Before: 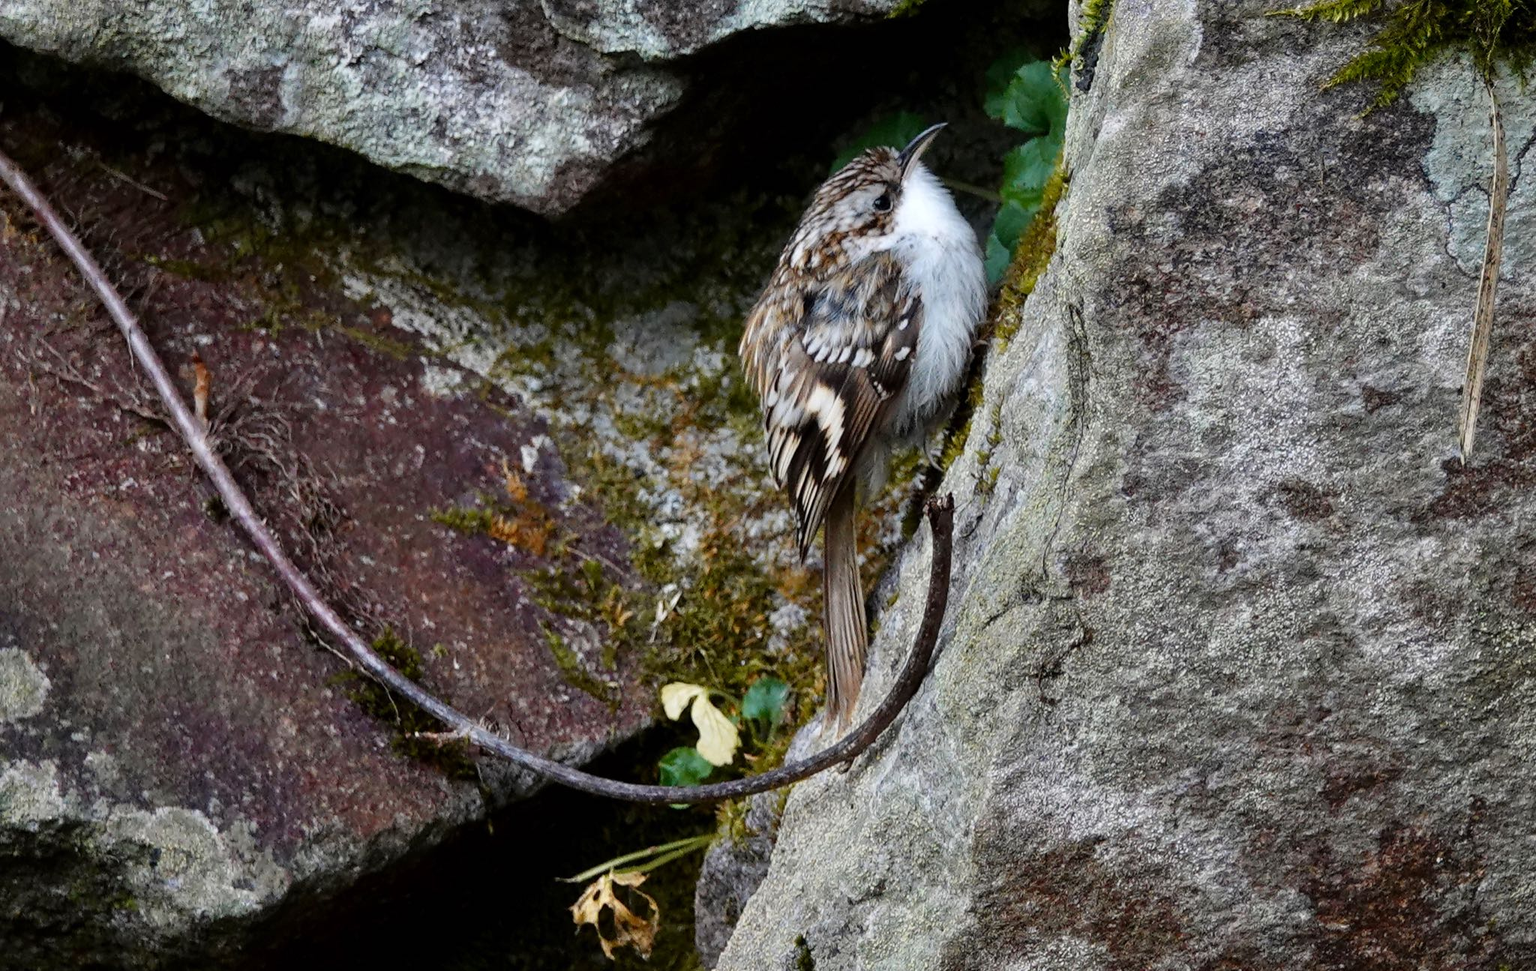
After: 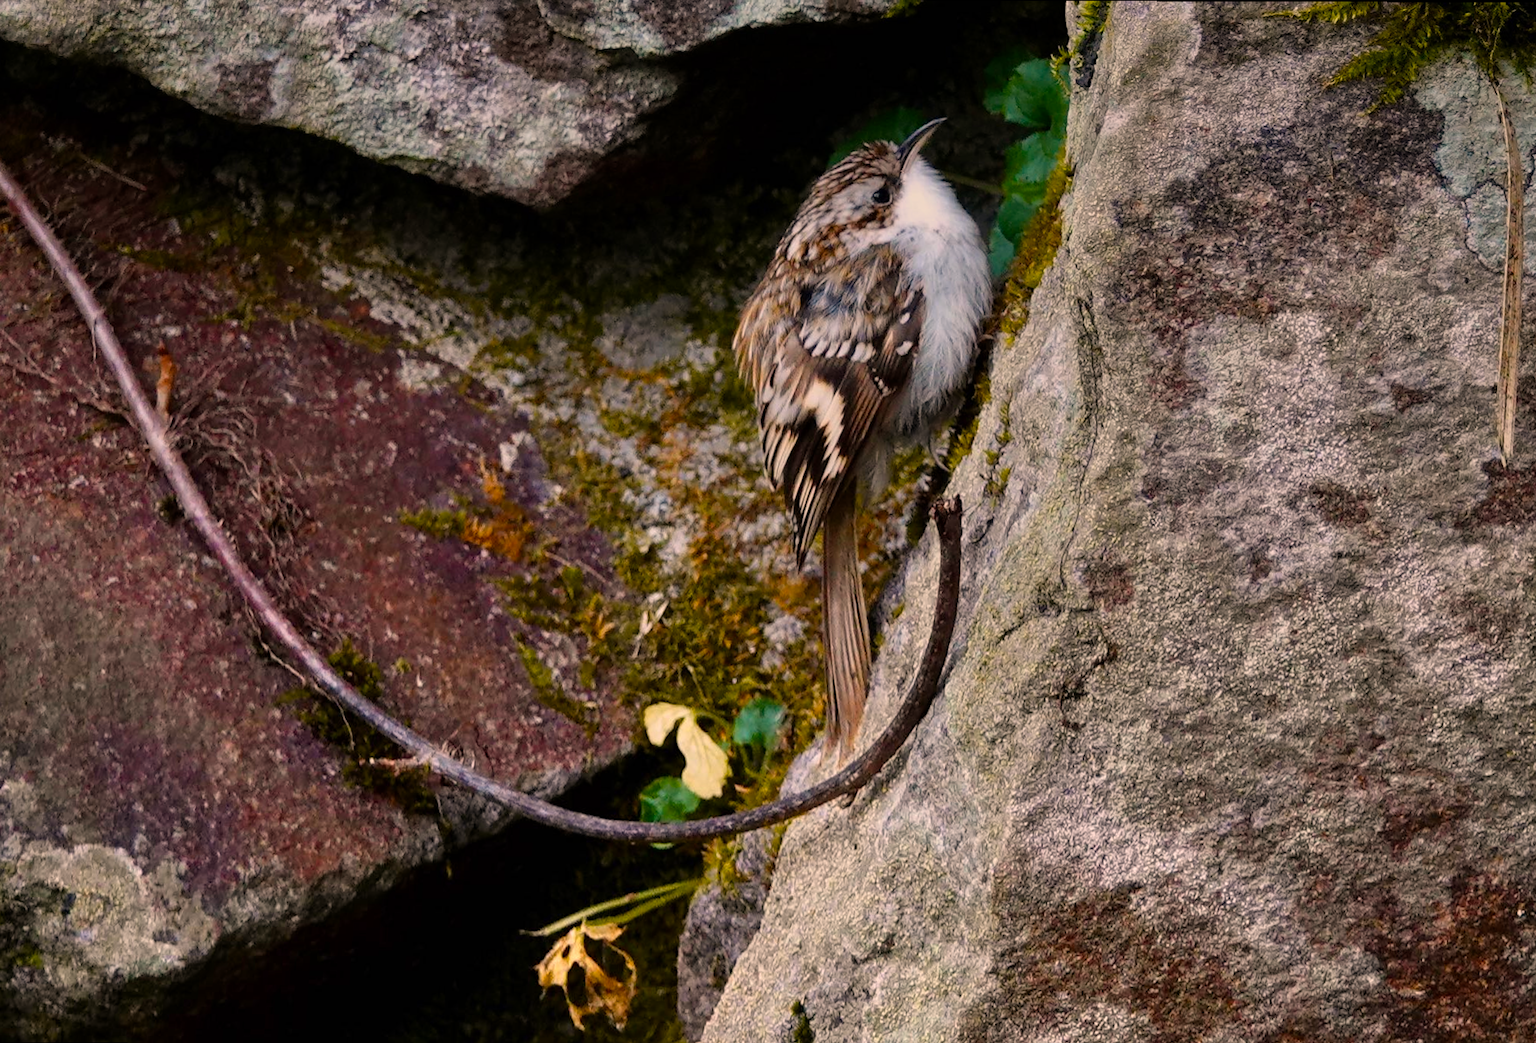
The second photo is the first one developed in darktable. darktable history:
white balance: red 1.127, blue 0.943
rotate and perspective: rotation 0.215°, lens shift (vertical) -0.139, crop left 0.069, crop right 0.939, crop top 0.002, crop bottom 0.996
graduated density: rotation -0.352°, offset 57.64
color balance rgb: linear chroma grading › global chroma 33.4%
